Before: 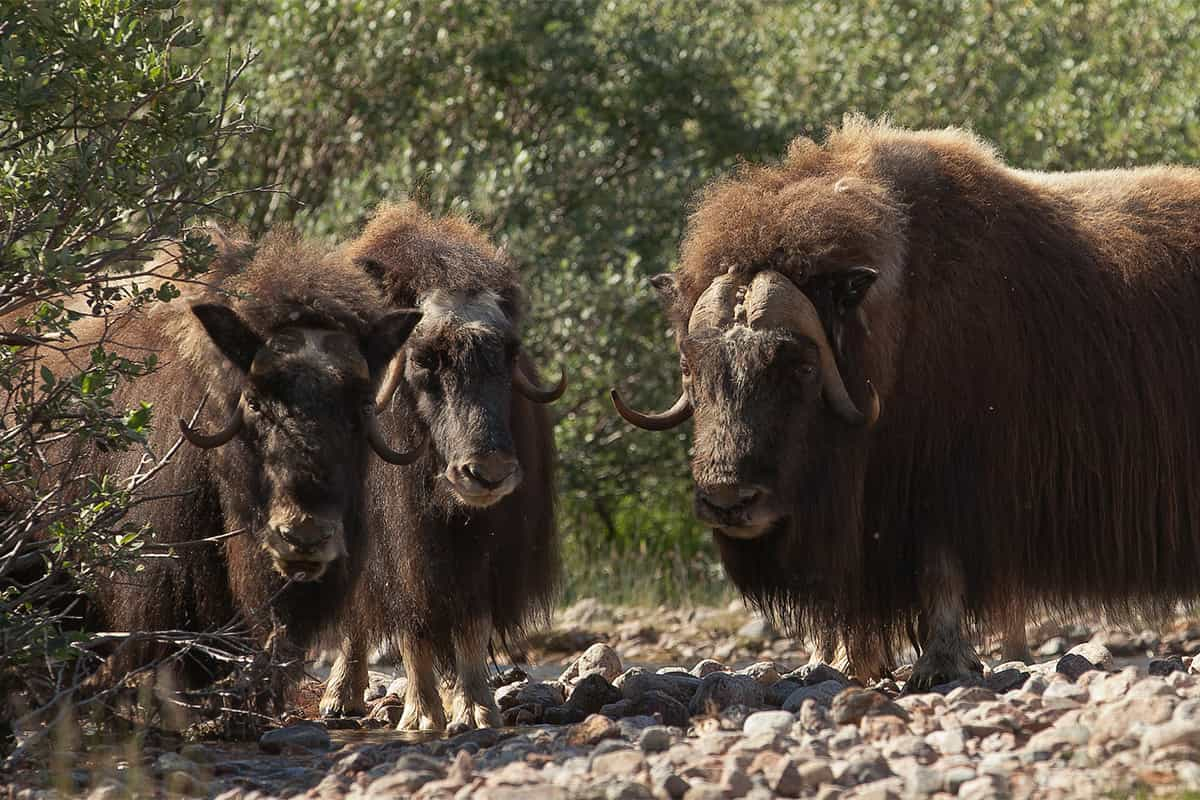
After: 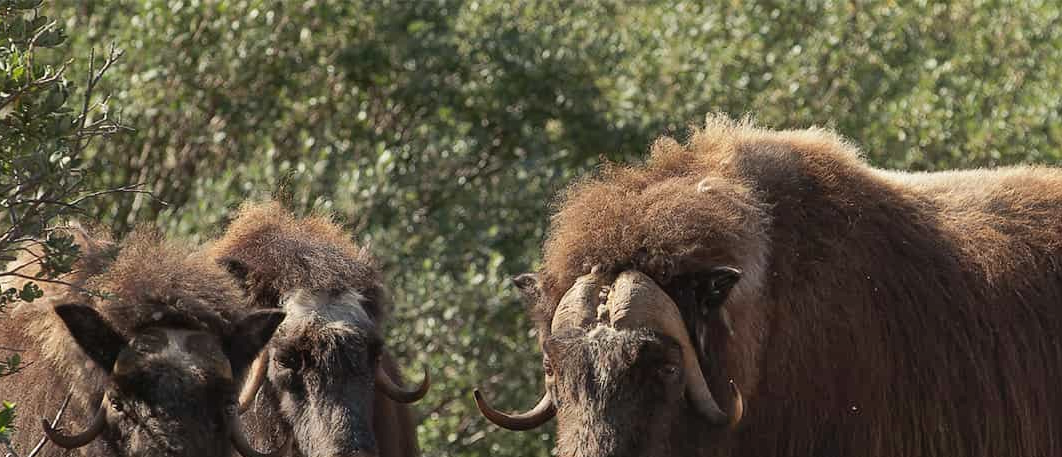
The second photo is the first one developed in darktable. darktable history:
crop and rotate: left 11.458%, bottom 42.851%
shadows and highlights: shadows 48.25, highlights -40.82, soften with gaussian
